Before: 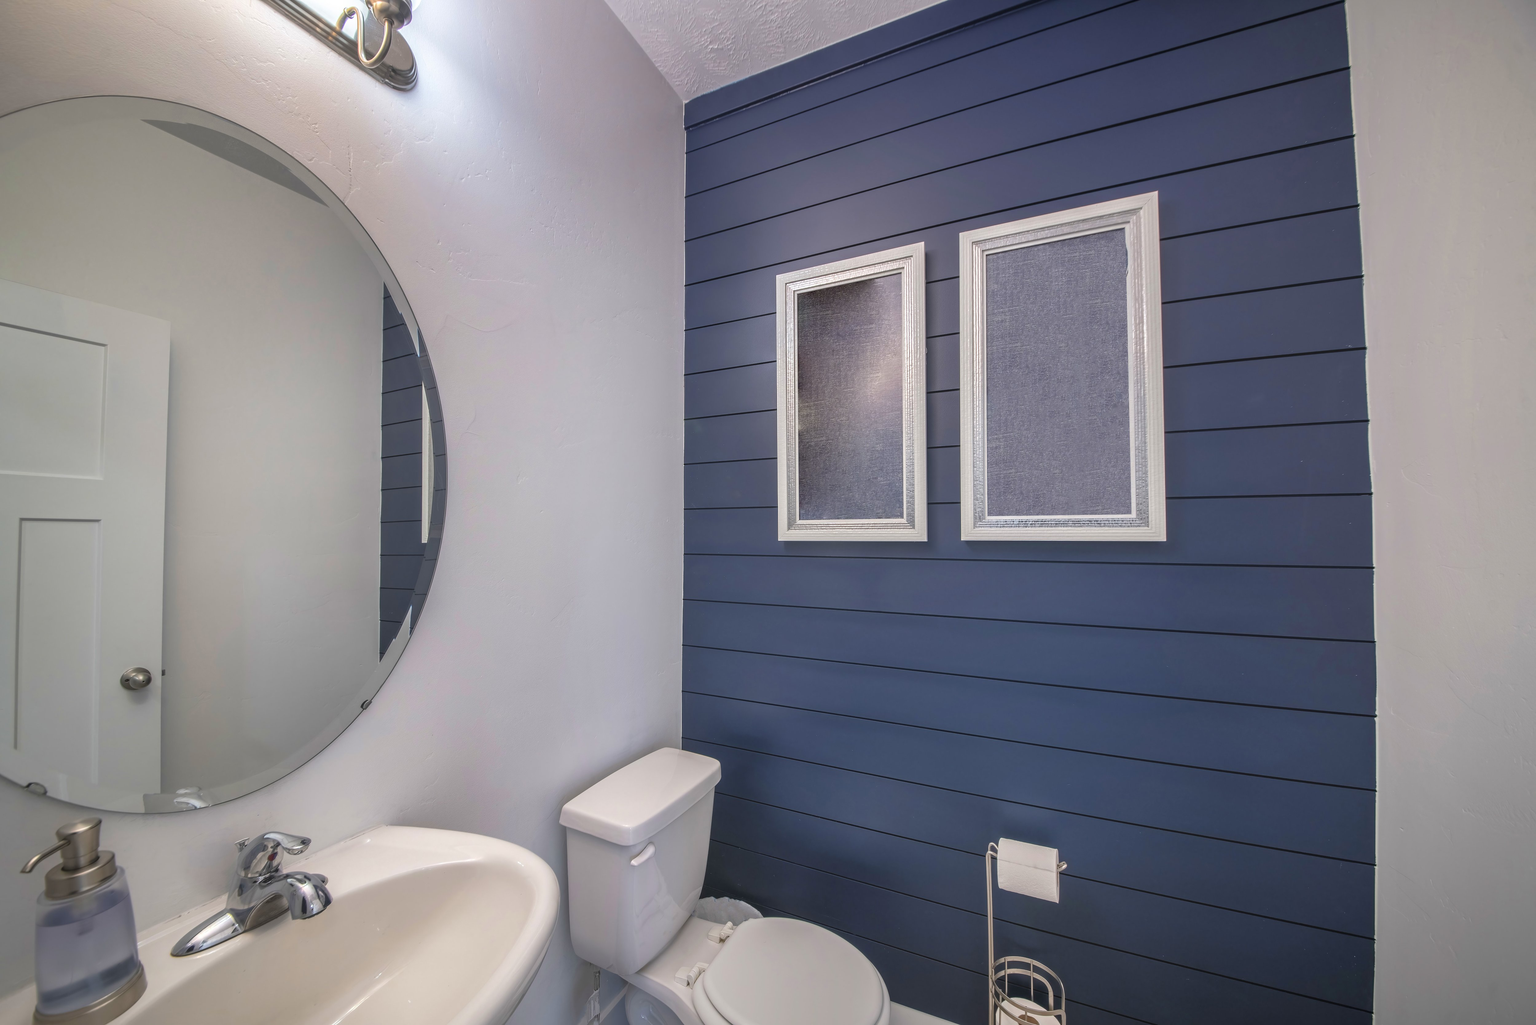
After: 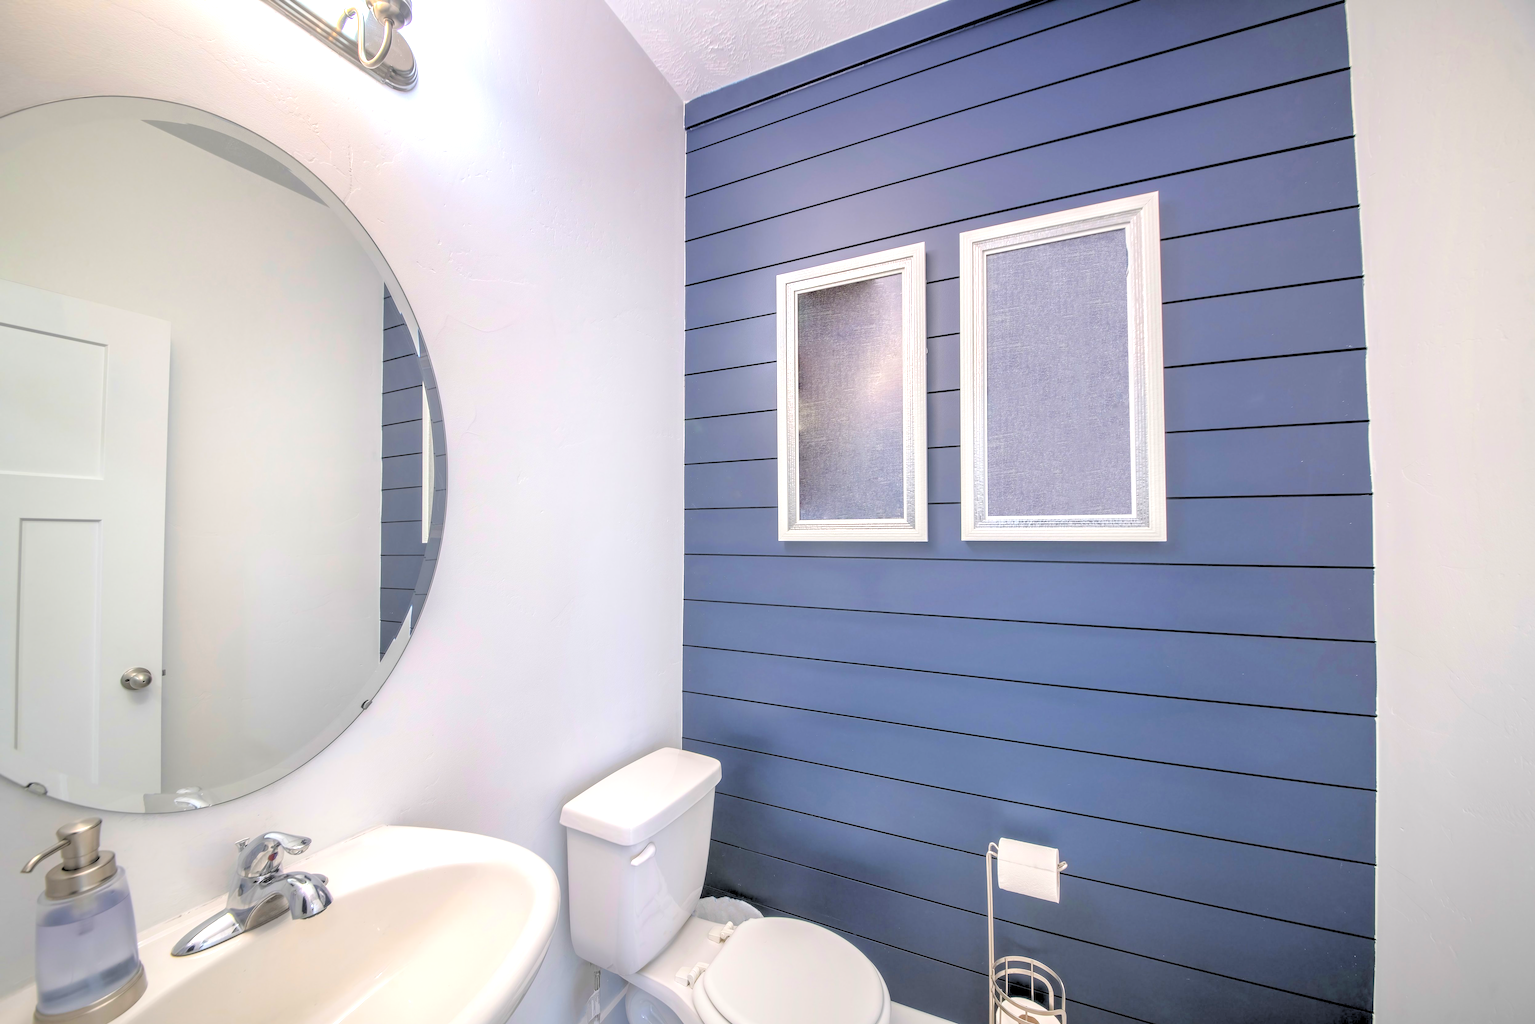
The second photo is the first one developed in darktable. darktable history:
exposure: exposure 0.74 EV, compensate highlight preservation false
rgb levels: levels [[0.027, 0.429, 0.996], [0, 0.5, 1], [0, 0.5, 1]]
